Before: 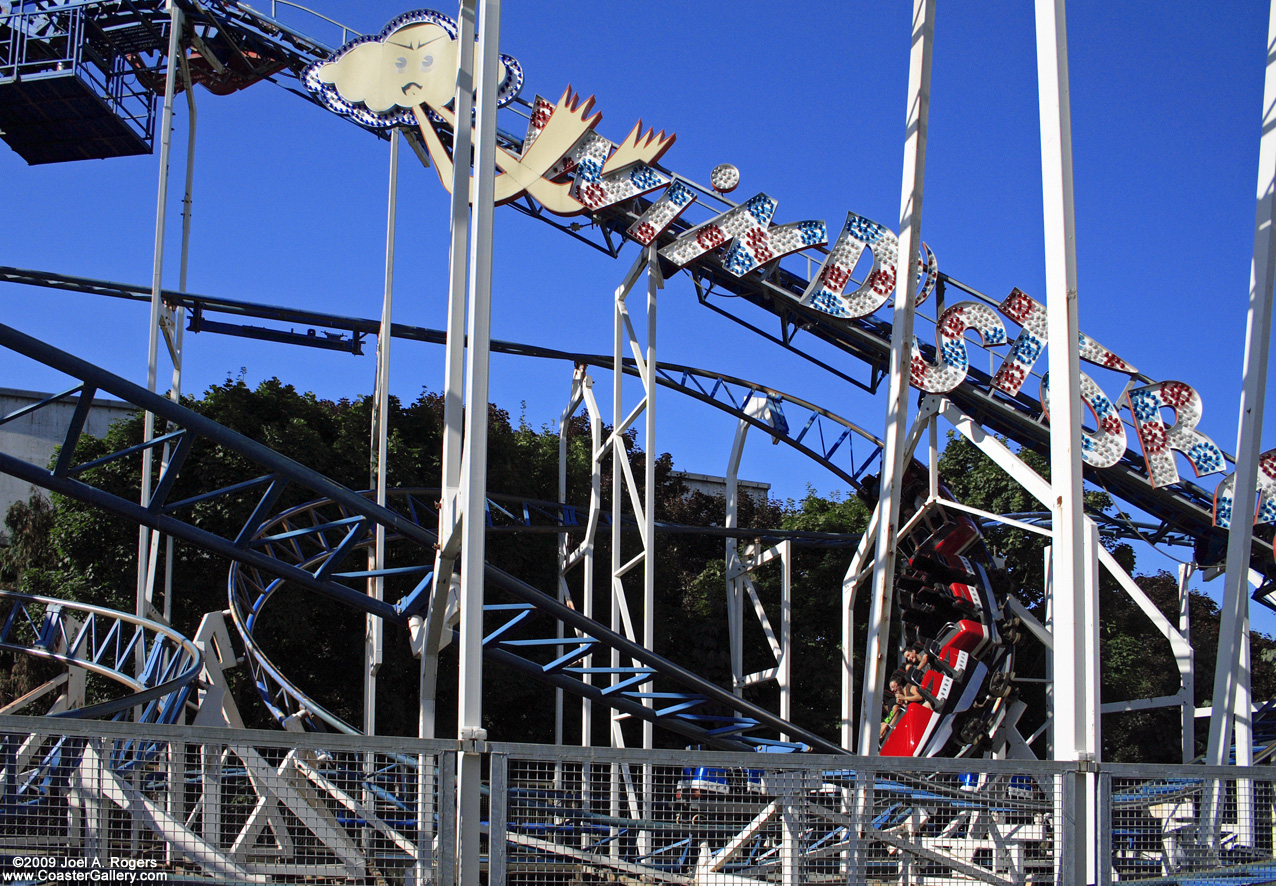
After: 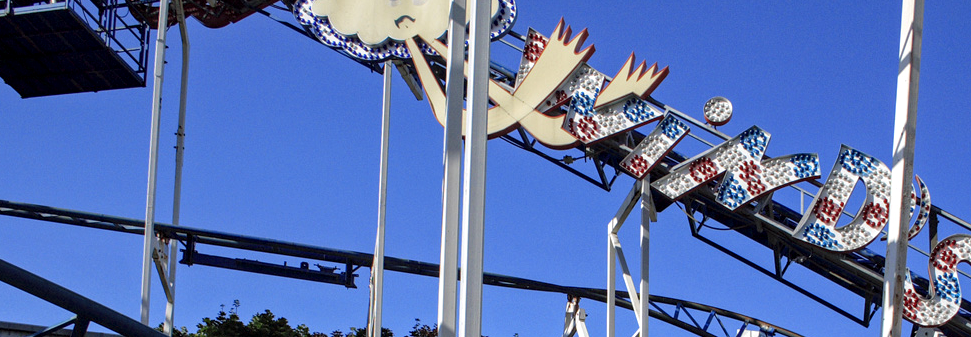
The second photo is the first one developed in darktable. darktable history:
crop: left 0.561%, top 7.634%, right 23.315%, bottom 54.24%
contrast brightness saturation: saturation -0.049
local contrast: detail 130%
